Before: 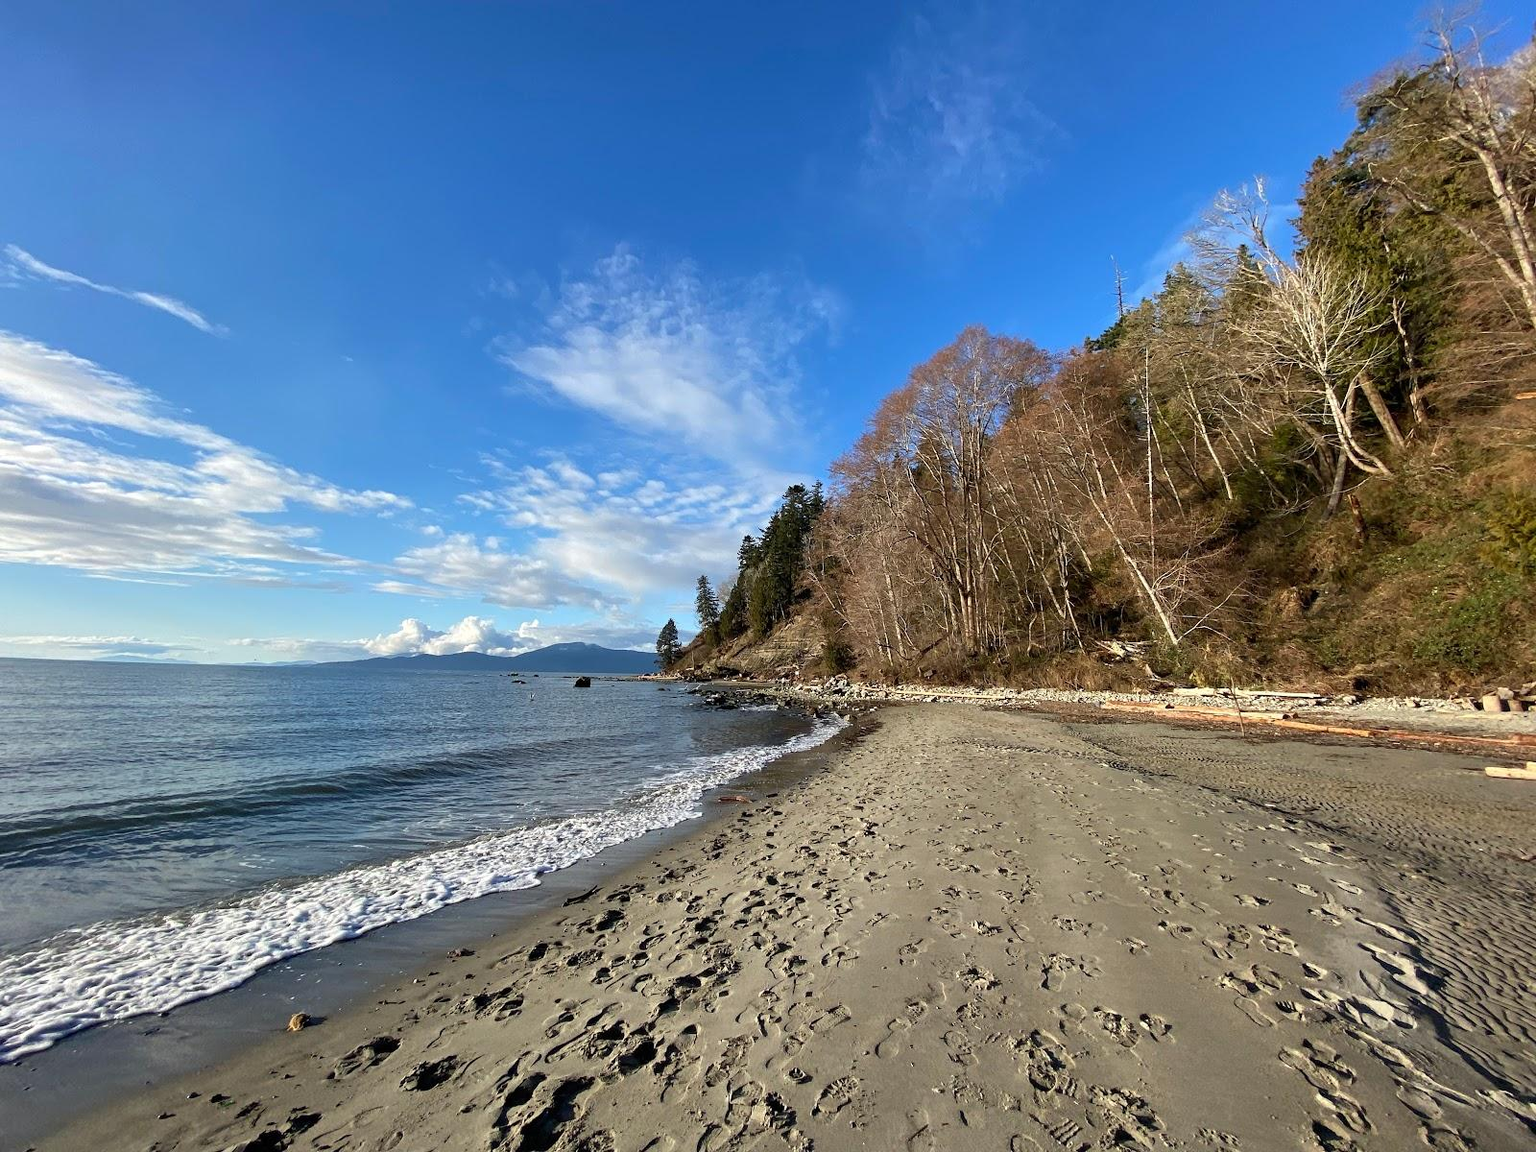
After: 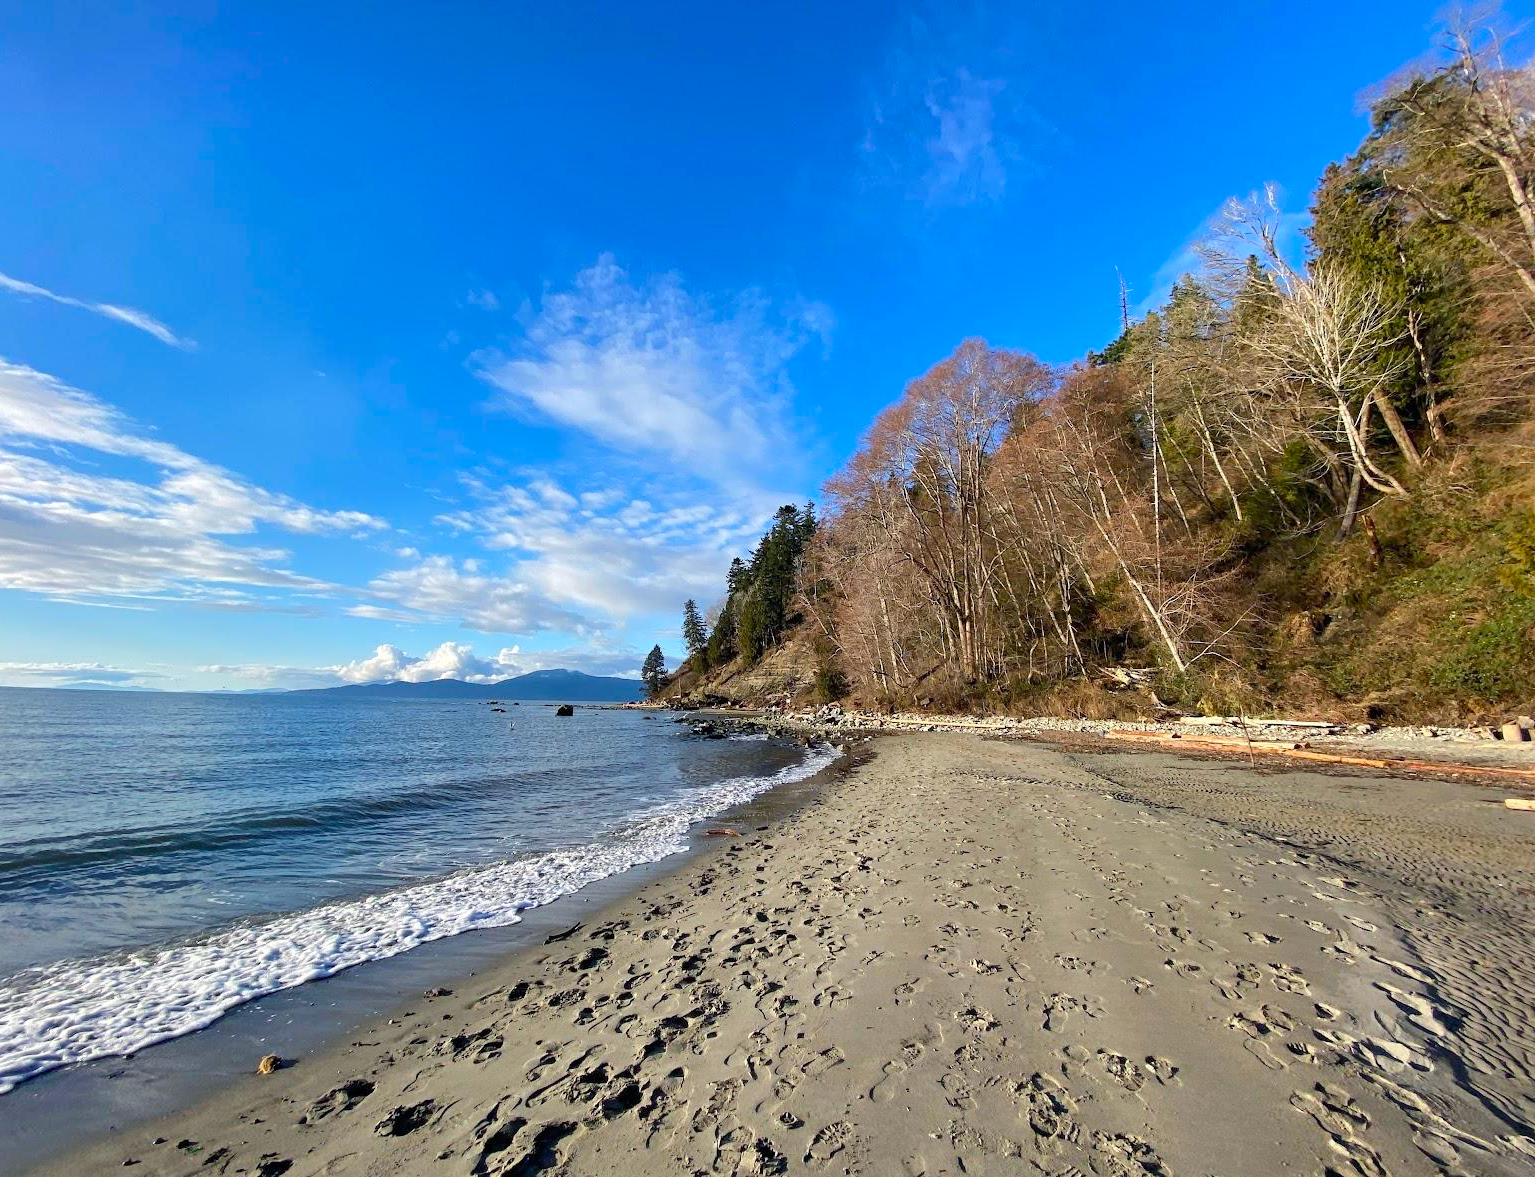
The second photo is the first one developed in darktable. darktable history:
shadows and highlights: radius 336.96, shadows 28.72, soften with gaussian
crop and rotate: left 2.721%, right 1.329%, bottom 1.911%
color balance rgb: power › chroma 0.994%, power › hue 256.69°, perceptual saturation grading › global saturation 18.85%, perceptual brilliance grading › mid-tones 10.572%, perceptual brilliance grading › shadows 15.674%
